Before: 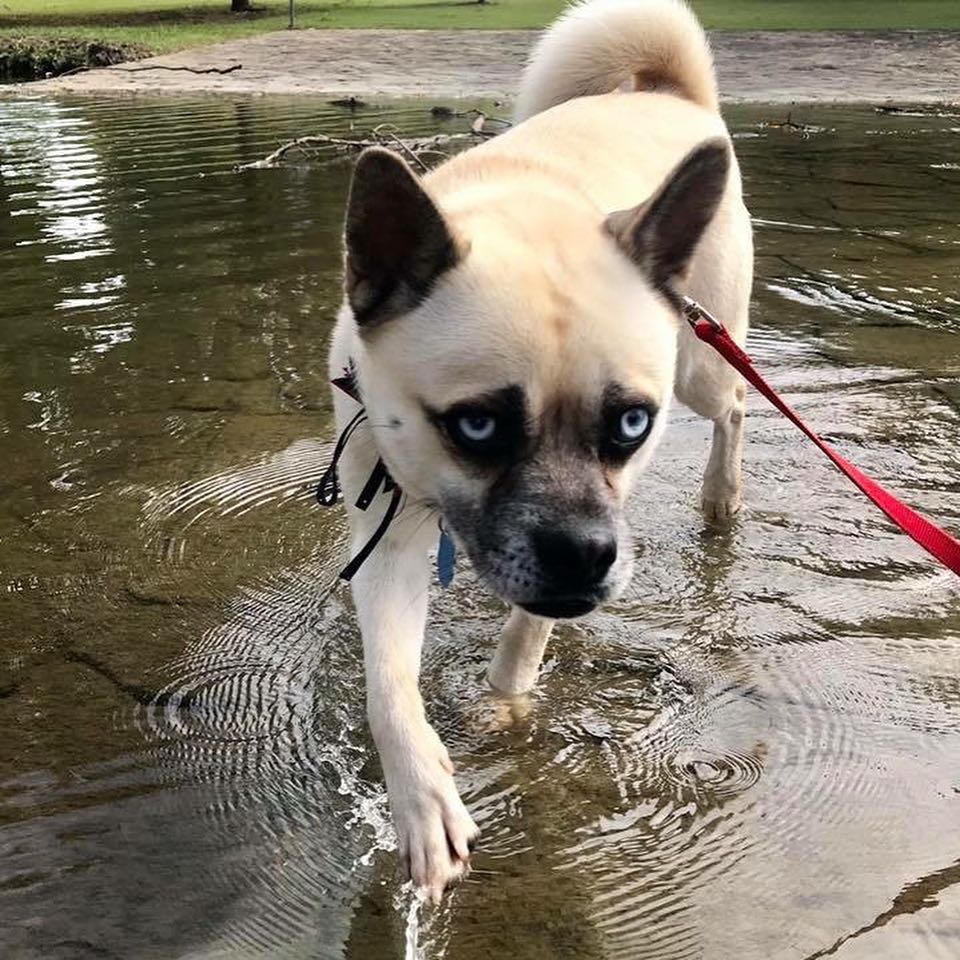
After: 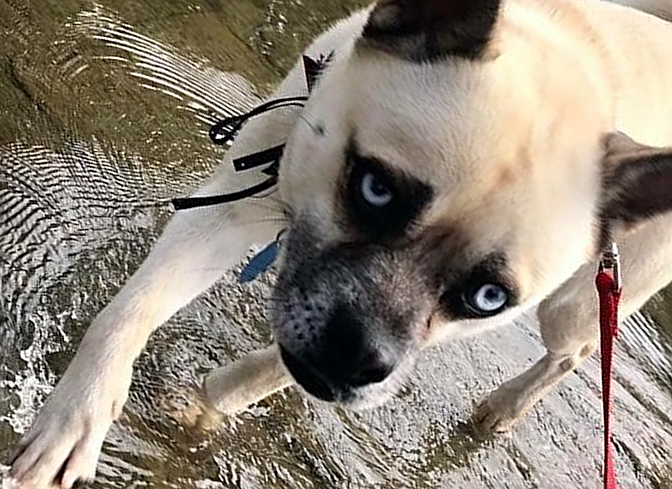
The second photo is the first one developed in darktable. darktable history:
crop and rotate: angle -44.57°, top 16.229%, right 0.983%, bottom 11.688%
sharpen: on, module defaults
